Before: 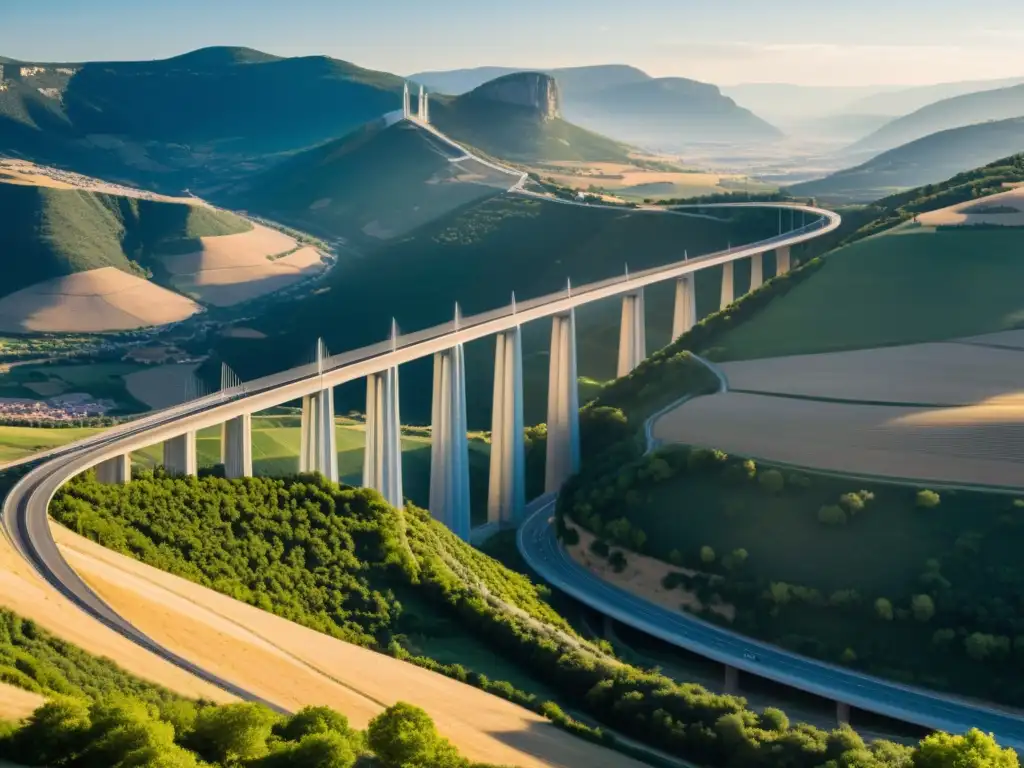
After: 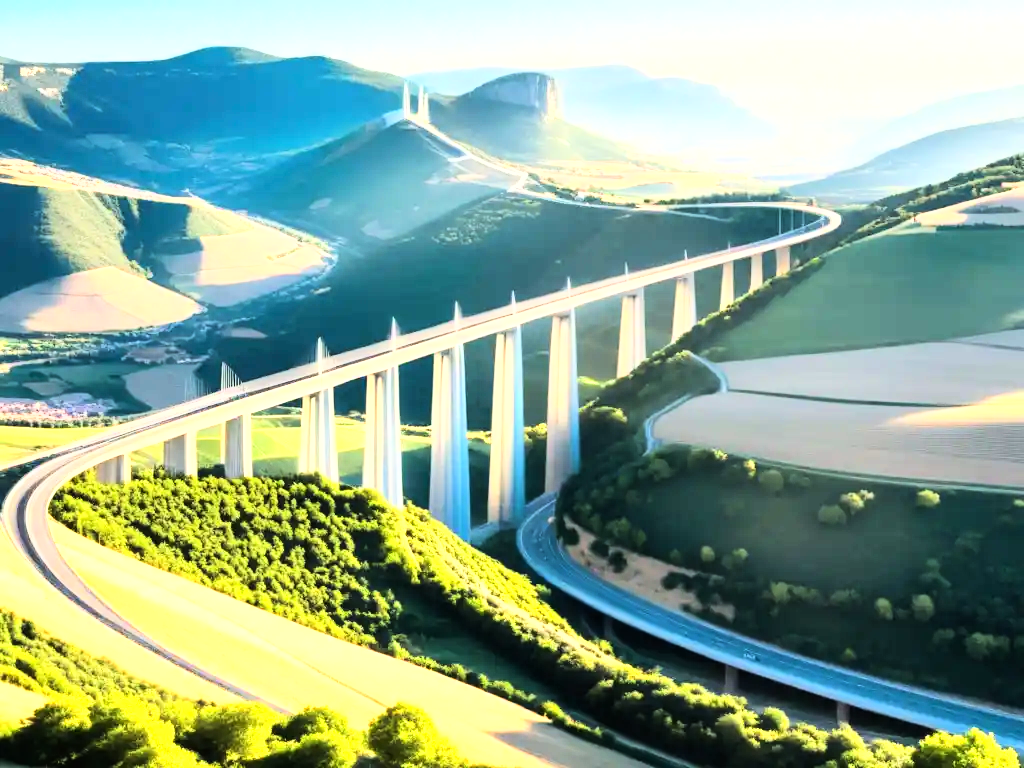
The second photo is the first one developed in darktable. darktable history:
base curve: curves: ch0 [(0, 0) (0.007, 0.004) (0.027, 0.03) (0.046, 0.07) (0.207, 0.54) (0.442, 0.872) (0.673, 0.972) (1, 1)], preserve colors average RGB
exposure: black level correction 0, exposure 0.7 EV, compensate highlight preservation false
